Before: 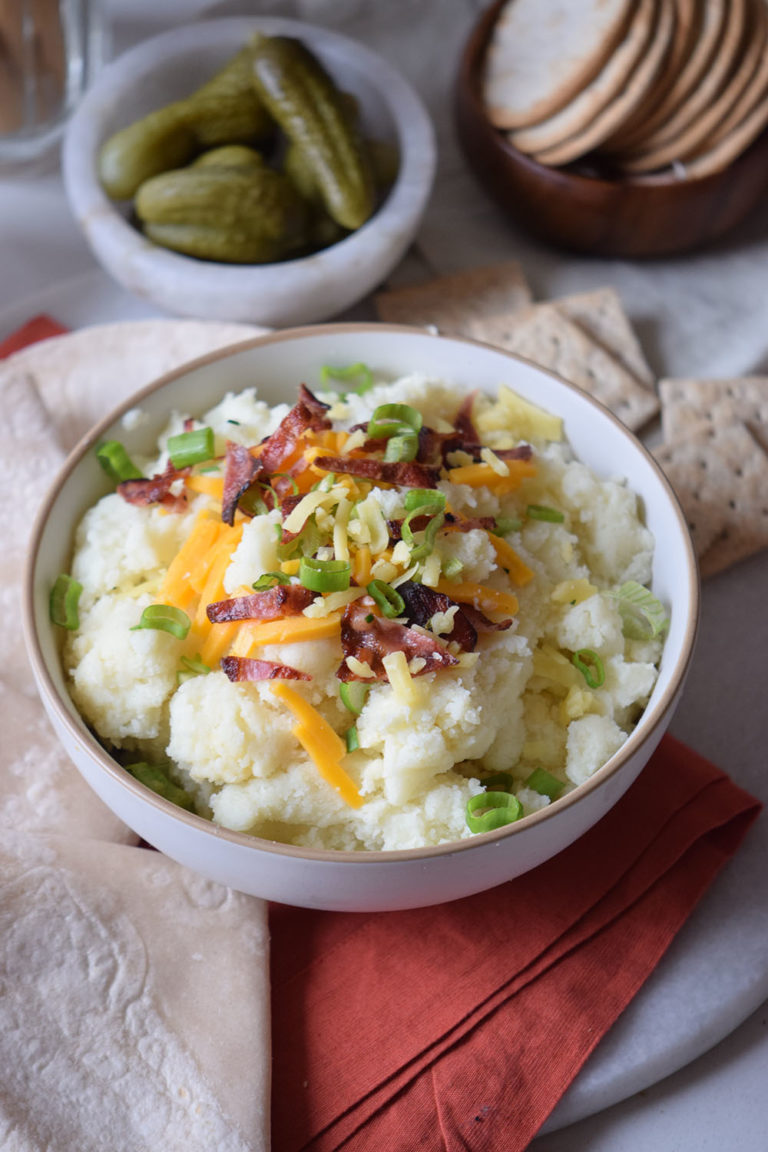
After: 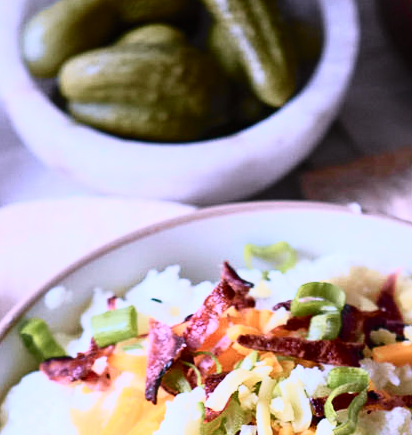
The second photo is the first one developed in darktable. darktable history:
exposure: compensate highlight preservation false
contrast brightness saturation: saturation -0.1
tone equalizer: -8 EV -0.417 EV, -7 EV -0.389 EV, -6 EV -0.333 EV, -5 EV -0.222 EV, -3 EV 0.222 EV, -2 EV 0.333 EV, -1 EV 0.389 EV, +0 EV 0.417 EV, edges refinement/feathering 500, mask exposure compensation -1.57 EV, preserve details no
white balance: red 0.925, blue 1.046
tone curve: curves: ch0 [(0, 0) (0.046, 0.031) (0.163, 0.114) (0.391, 0.432) (0.488, 0.561) (0.695, 0.839) (0.785, 0.904) (1, 0.965)]; ch1 [(0, 0) (0.248, 0.252) (0.427, 0.412) (0.482, 0.462) (0.499, 0.499) (0.518, 0.518) (0.535, 0.577) (0.585, 0.623) (0.679, 0.743) (0.788, 0.809) (1, 1)]; ch2 [(0, 0) (0.313, 0.262) (0.427, 0.417) (0.473, 0.47) (0.503, 0.503) (0.523, 0.515) (0.557, 0.596) (0.598, 0.646) (0.708, 0.771) (1, 1)], color space Lab, independent channels, preserve colors none
contrast equalizer: y [[0.5, 0.5, 0.5, 0.512, 0.552, 0.62], [0.5 ×6], [0.5 ×4, 0.504, 0.553], [0 ×6], [0 ×6]]
color correction: highlights a* 15.46, highlights b* -20.56
crop: left 10.121%, top 10.631%, right 36.218%, bottom 51.526%
